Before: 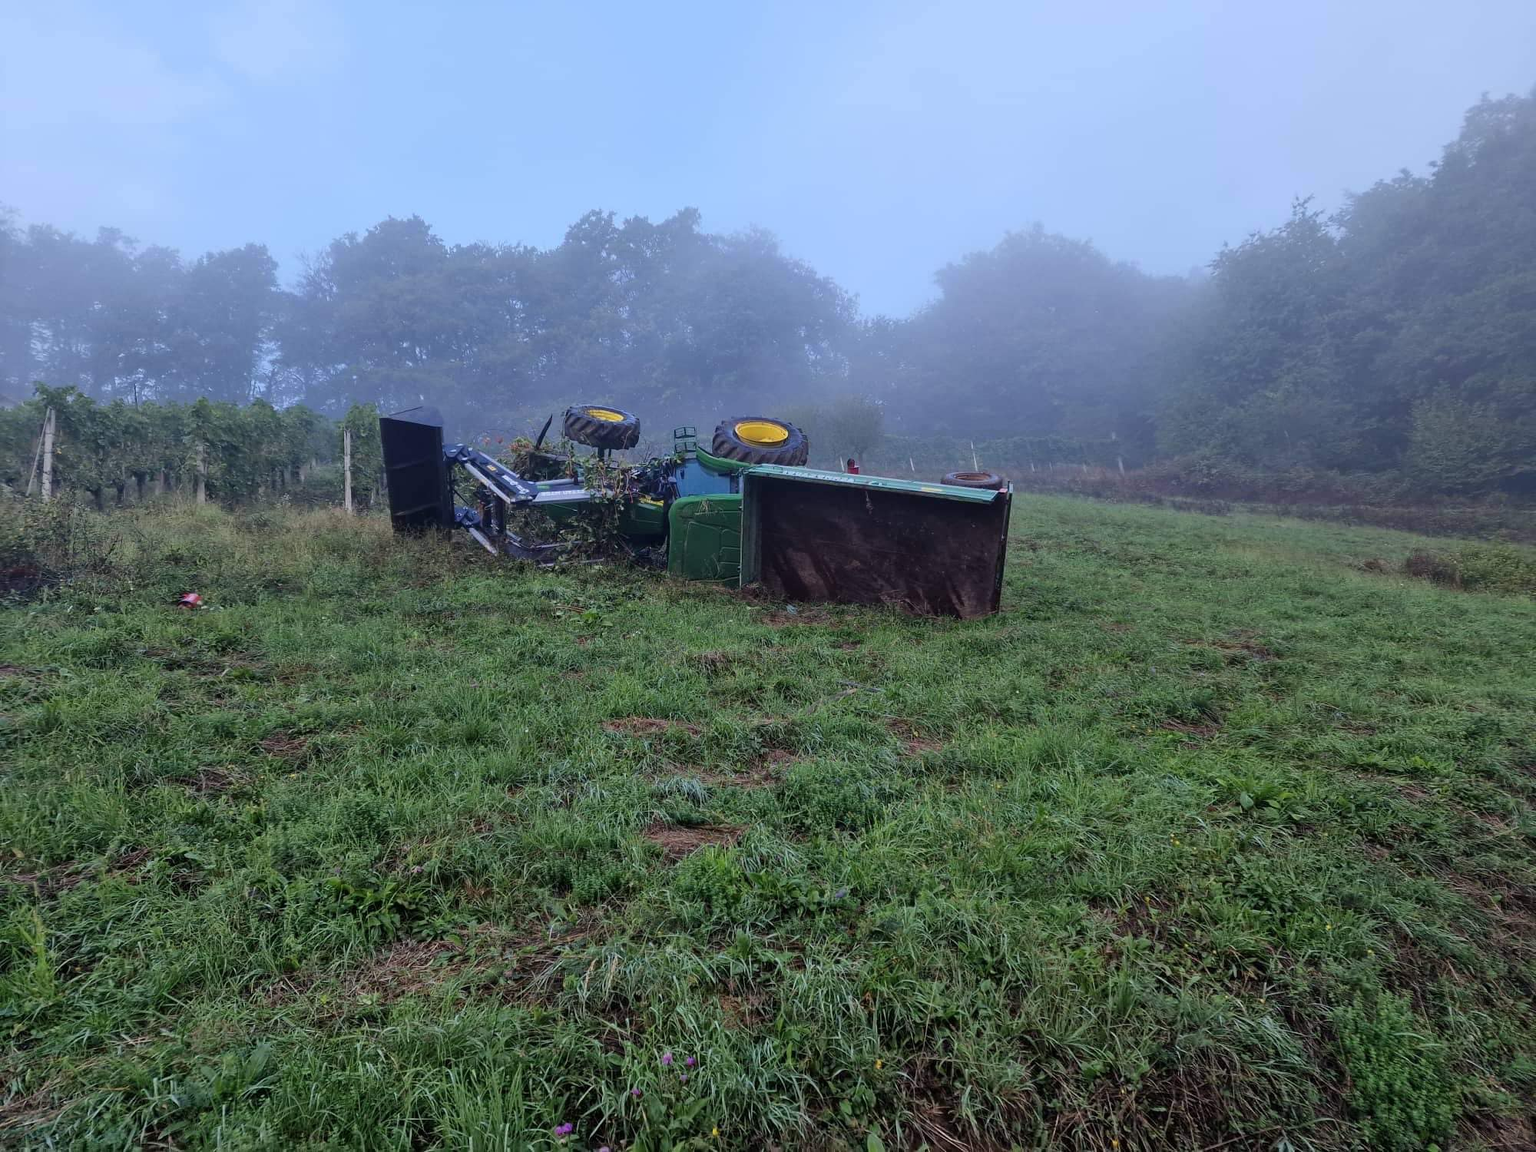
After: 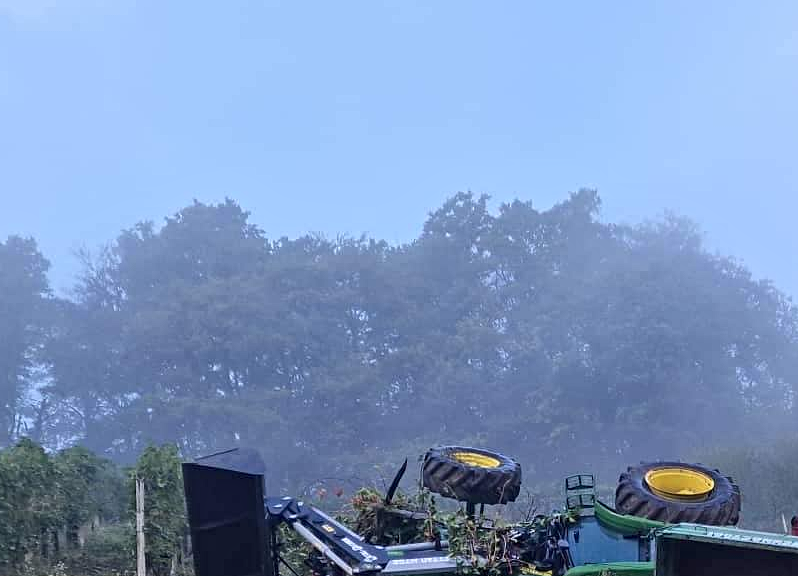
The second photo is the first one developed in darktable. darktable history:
crop: left 15.649%, top 5.427%, right 44.382%, bottom 56.121%
contrast equalizer: y [[0.502, 0.517, 0.543, 0.576, 0.611, 0.631], [0.5 ×6], [0.5 ×6], [0 ×6], [0 ×6]]
